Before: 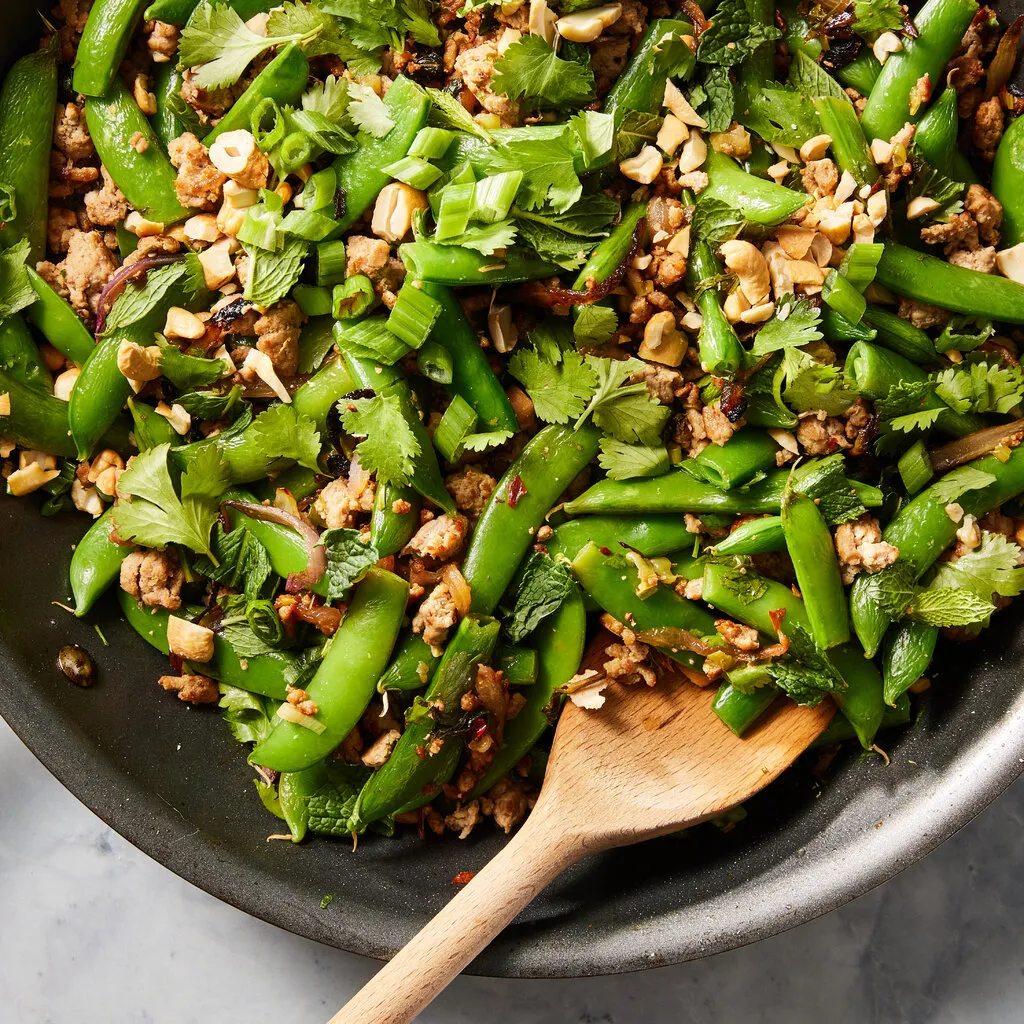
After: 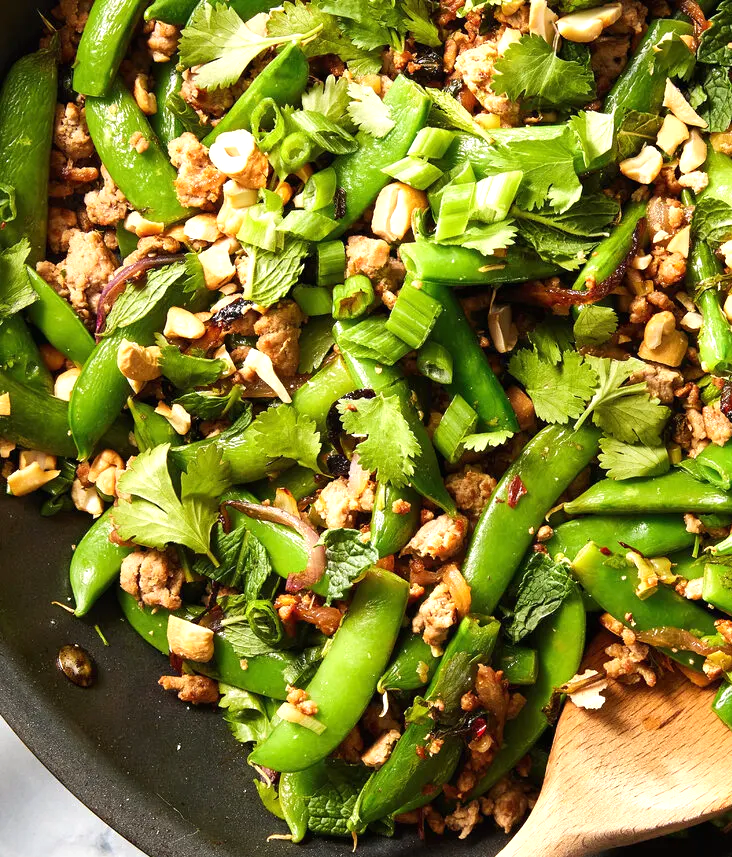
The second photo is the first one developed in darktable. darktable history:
exposure: black level correction 0, exposure 0.499 EV, compensate highlight preservation false
crop: right 28.478%, bottom 16.288%
